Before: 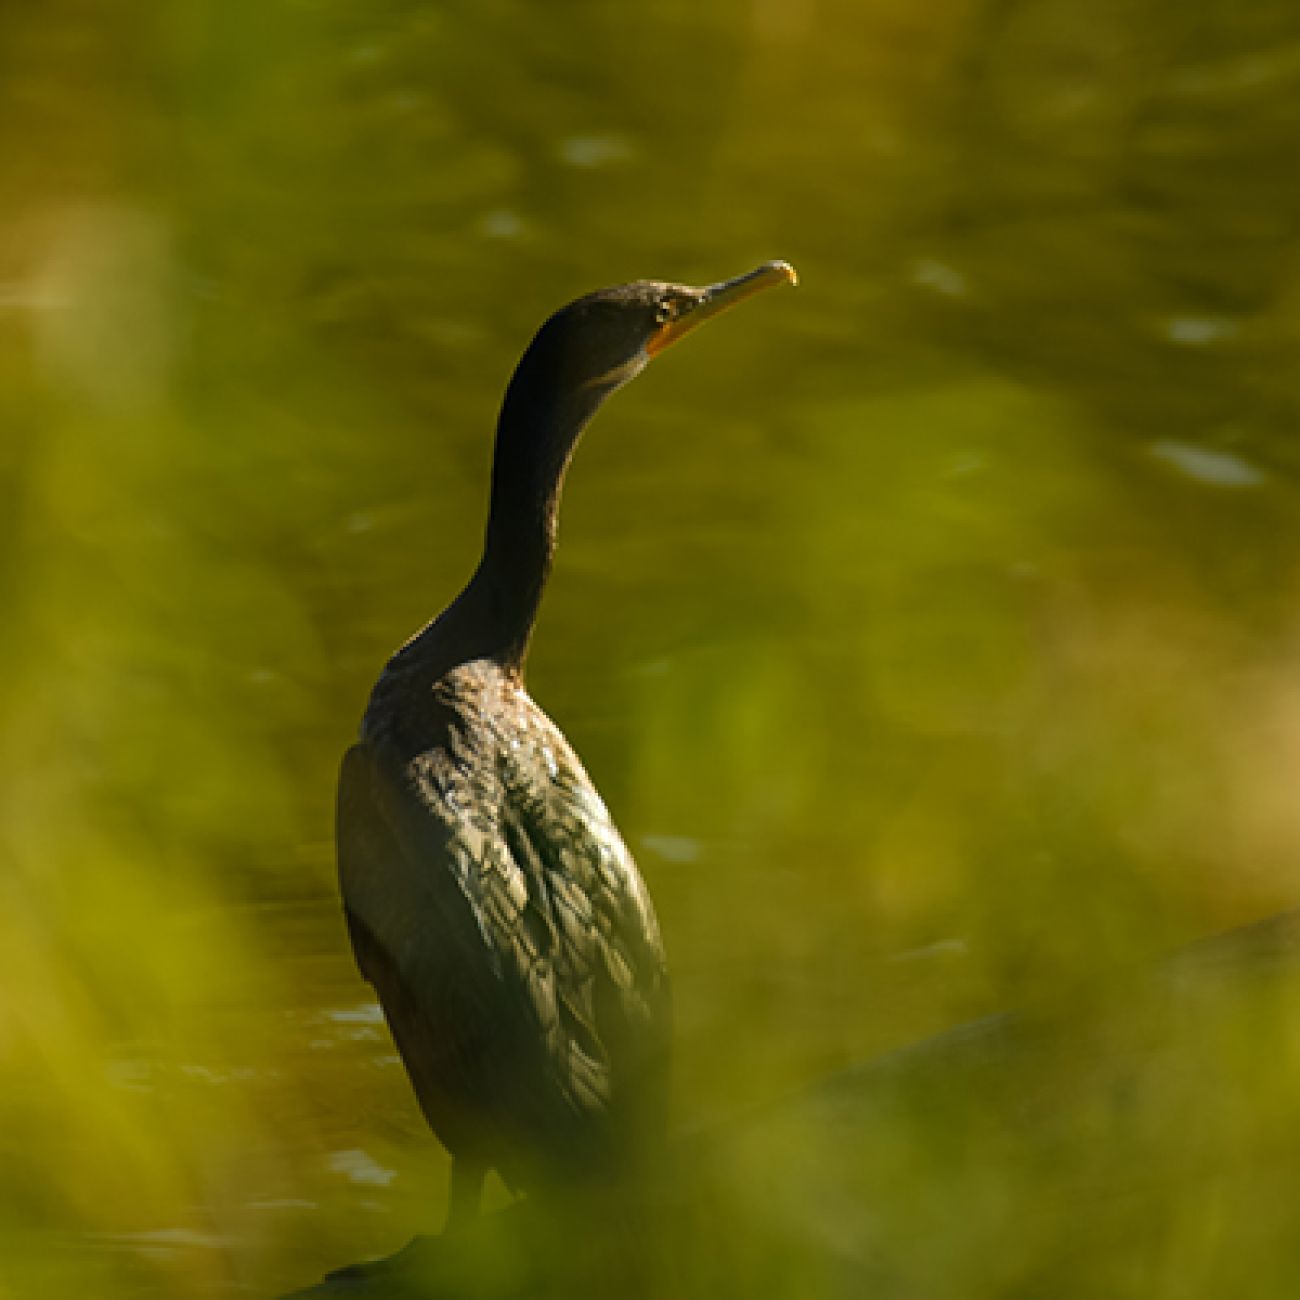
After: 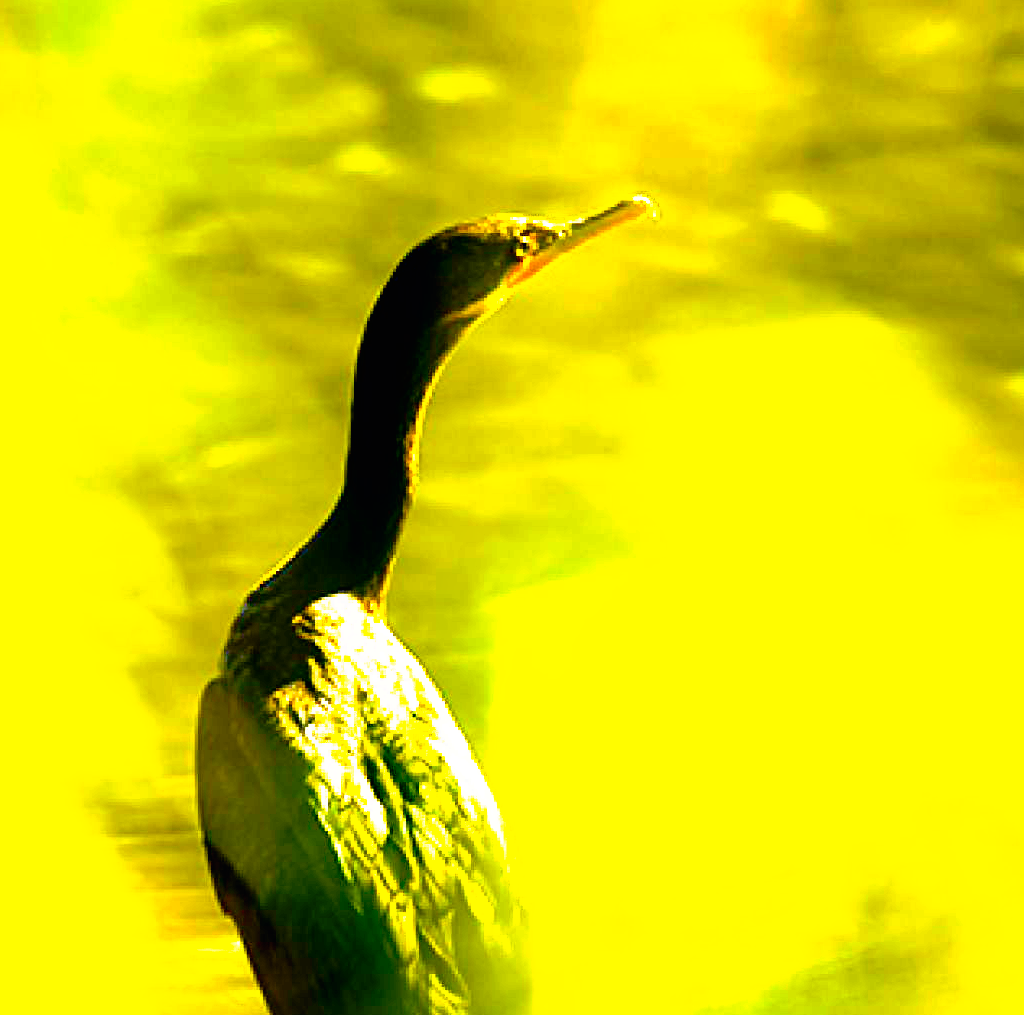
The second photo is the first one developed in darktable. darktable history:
crop and rotate: left 10.77%, top 5.1%, right 10.41%, bottom 16.76%
tone curve: curves: ch0 [(0, 0) (0.003, 0.01) (0.011, 0.011) (0.025, 0.008) (0.044, 0.007) (0.069, 0.006) (0.1, 0.005) (0.136, 0.015) (0.177, 0.094) (0.224, 0.241) (0.277, 0.369) (0.335, 0.5) (0.399, 0.648) (0.468, 0.811) (0.543, 0.975) (0.623, 0.989) (0.709, 0.989) (0.801, 0.99) (0.898, 0.99) (1, 1)], preserve colors none
exposure: black level correction 0, exposure 0.5 EV, compensate exposure bias true, compensate highlight preservation false
contrast equalizer: octaves 7, y [[0.6 ×6], [0.55 ×6], [0 ×6], [0 ×6], [0 ×6]], mix -0.36
color balance rgb: linear chroma grading › global chroma 25%, perceptual saturation grading › global saturation 45%, perceptual saturation grading › highlights -50%, perceptual saturation grading › shadows 30%, perceptual brilliance grading › global brilliance 18%, global vibrance 40%
